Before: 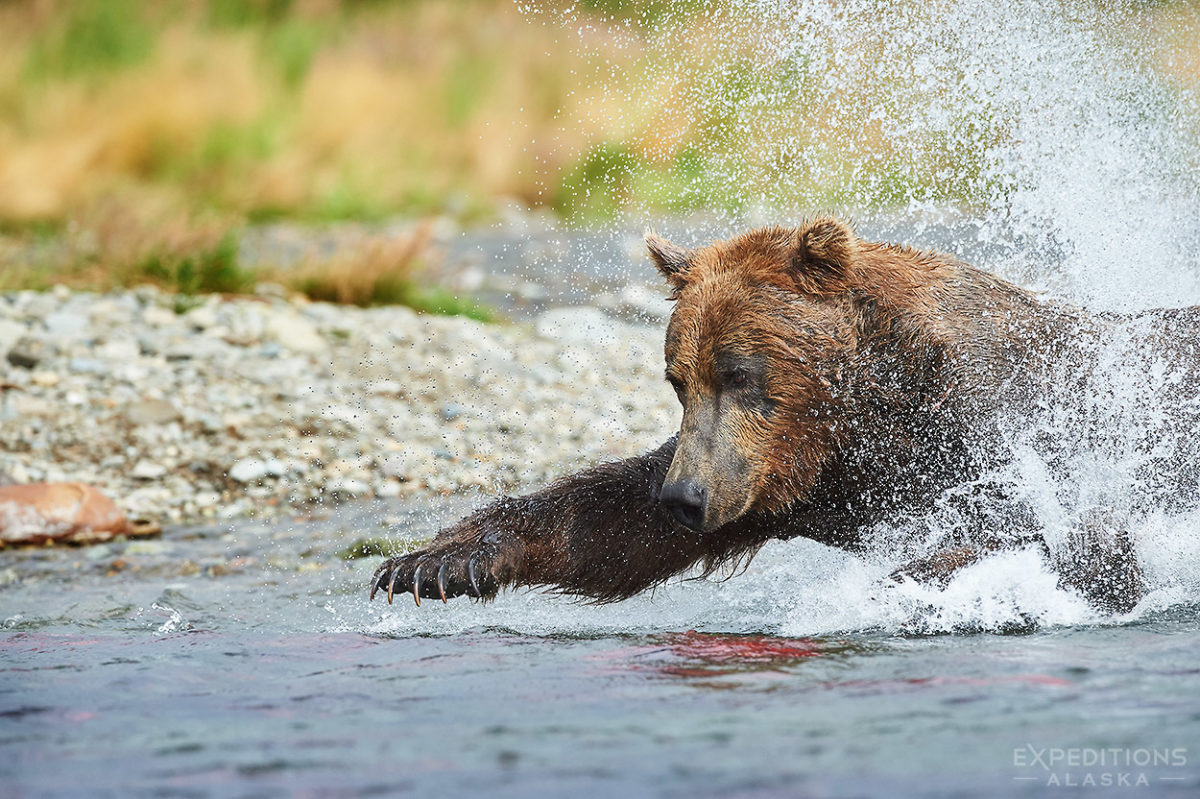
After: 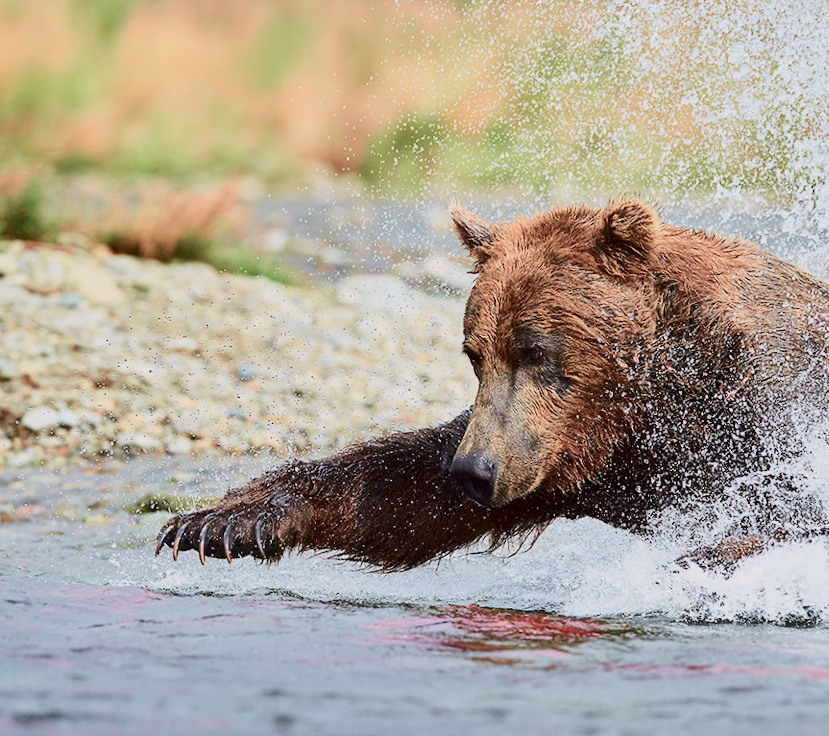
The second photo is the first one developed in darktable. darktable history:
tone curve: curves: ch0 [(0, 0) (0.049, 0.01) (0.154, 0.081) (0.491, 0.519) (0.748, 0.765) (1, 0.919)]; ch1 [(0, 0) (0.172, 0.123) (0.317, 0.272) (0.401, 0.422) (0.489, 0.496) (0.531, 0.557) (0.615, 0.612) (0.741, 0.783) (1, 1)]; ch2 [(0, 0) (0.411, 0.424) (0.483, 0.478) (0.544, 0.56) (0.686, 0.638) (1, 1)], color space Lab, independent channels, preserve colors none
crop and rotate: angle -3.27°, left 14.277%, top 0.028%, right 10.766%, bottom 0.028%
